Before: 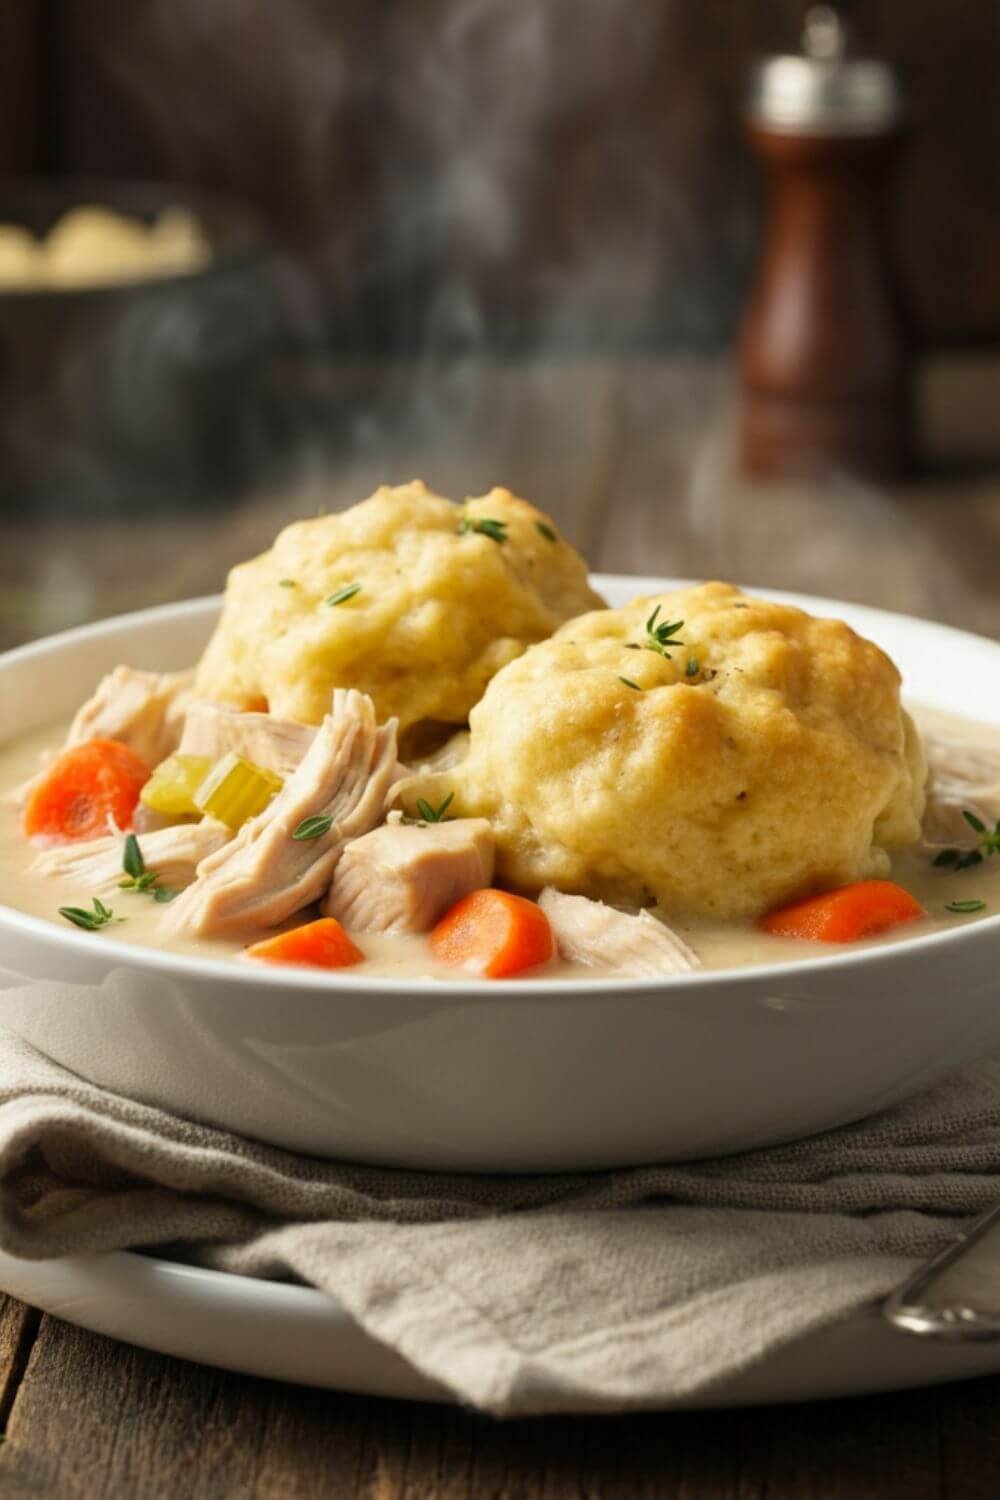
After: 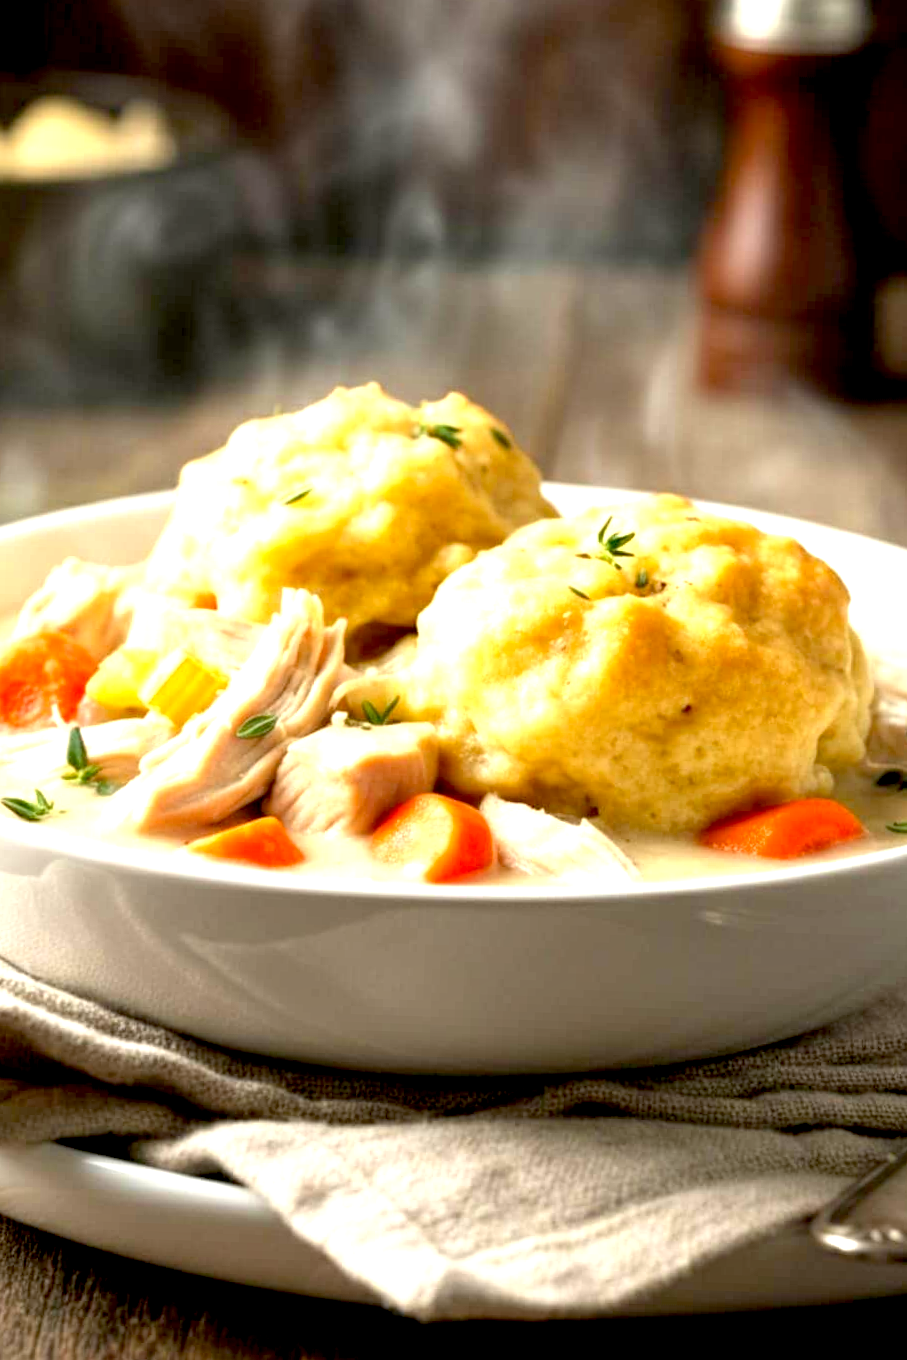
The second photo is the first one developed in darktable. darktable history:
local contrast: highlights 100%, shadows 100%, detail 120%, midtone range 0.2
crop and rotate: angle -1.96°, left 3.097%, top 4.154%, right 1.586%, bottom 0.529%
exposure: black level correction 0.011, exposure 1.088 EV, compensate exposure bias true, compensate highlight preservation false
